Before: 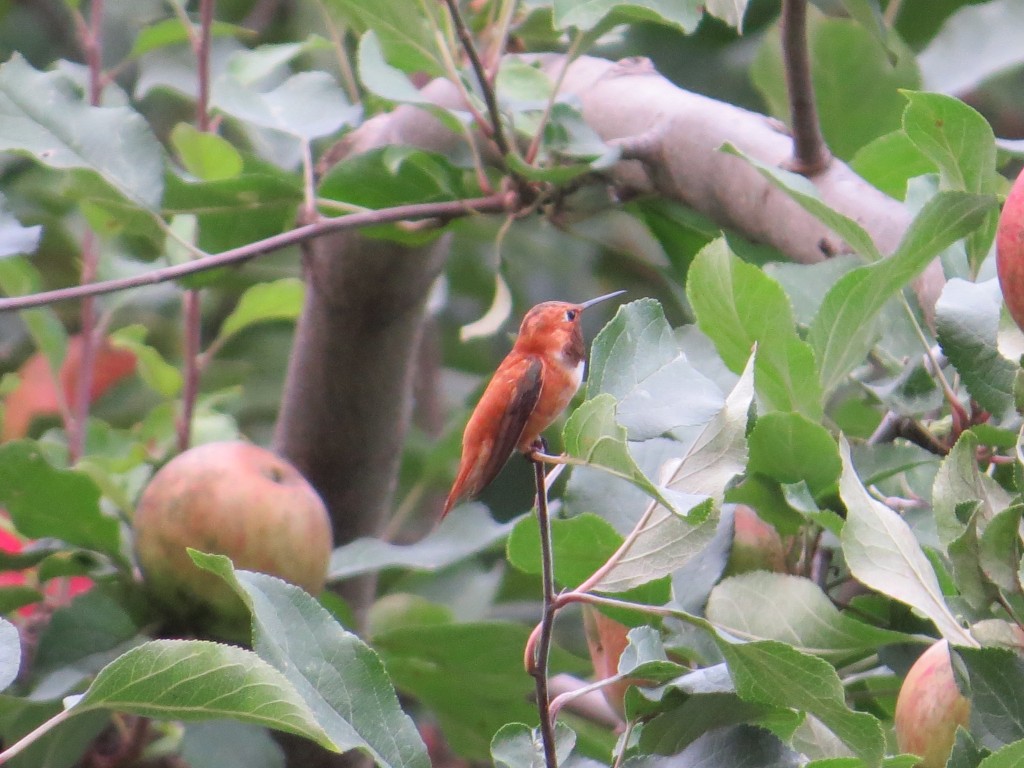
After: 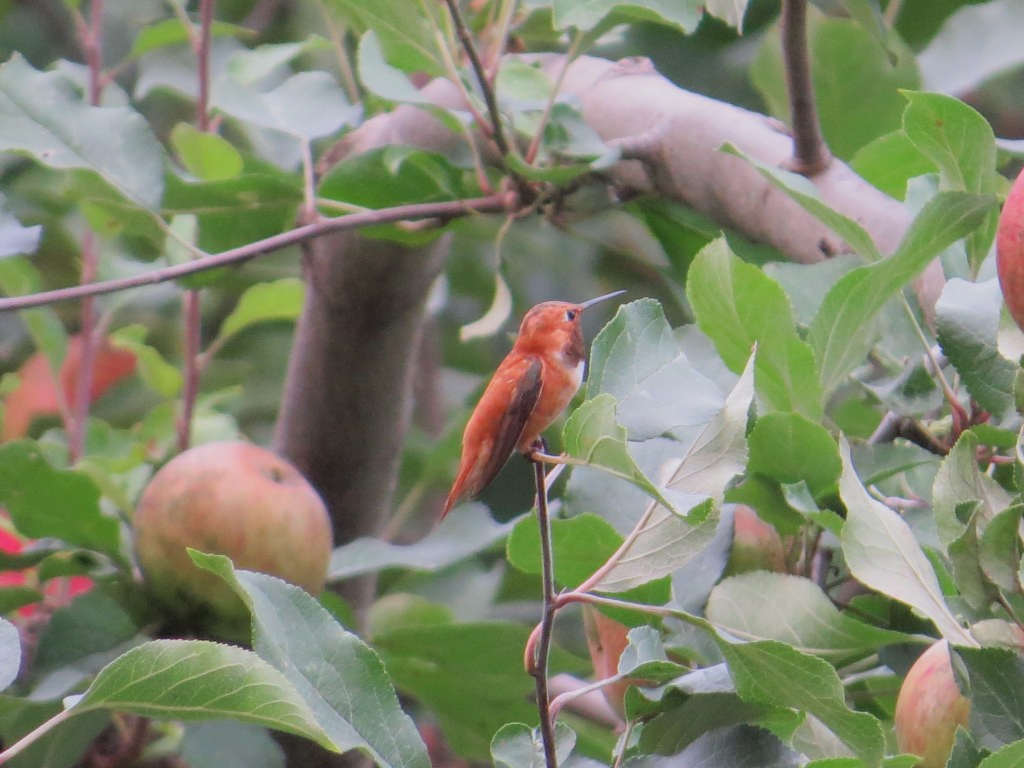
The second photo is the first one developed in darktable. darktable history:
filmic rgb: black relative exposure -15 EV, white relative exposure 3 EV, threshold 6 EV, target black luminance 0%, hardness 9.27, latitude 99%, contrast 0.912, shadows ↔ highlights balance 0.505%, add noise in highlights 0, color science v3 (2019), use custom middle-gray values true, iterations of high-quality reconstruction 0, contrast in highlights soft, enable highlight reconstruction true
